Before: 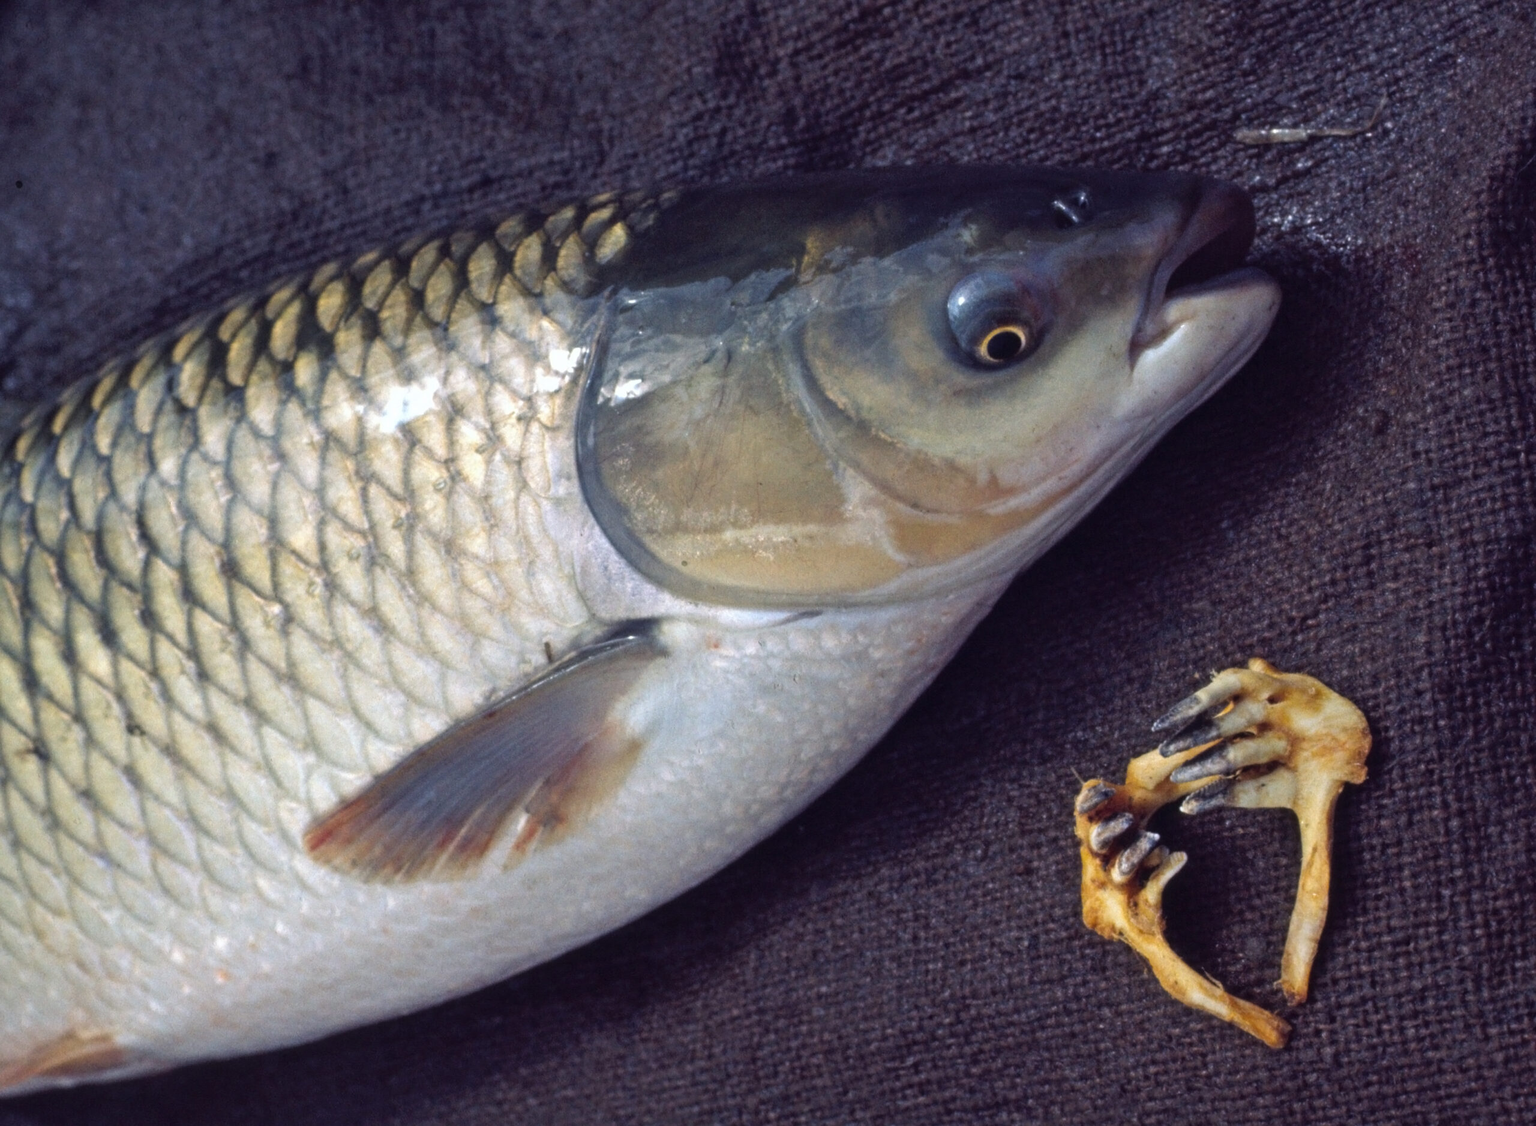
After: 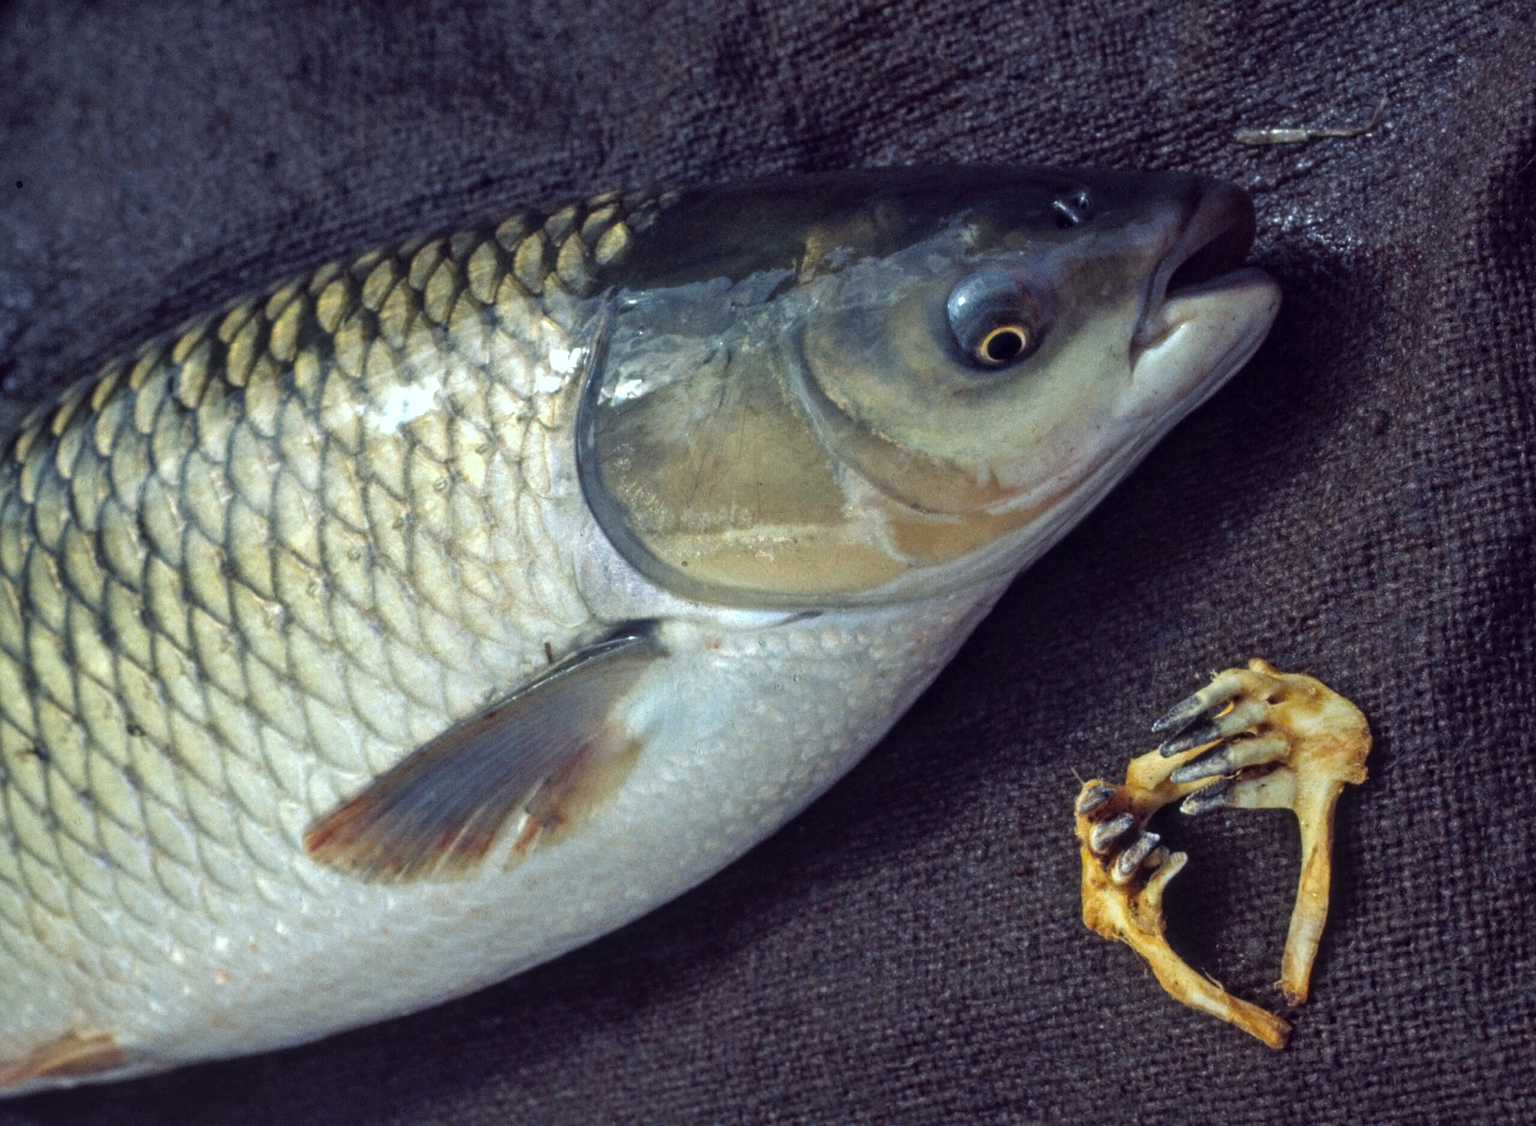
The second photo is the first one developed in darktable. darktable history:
color correction: highlights a* -8, highlights b* 3.1
local contrast: on, module defaults
